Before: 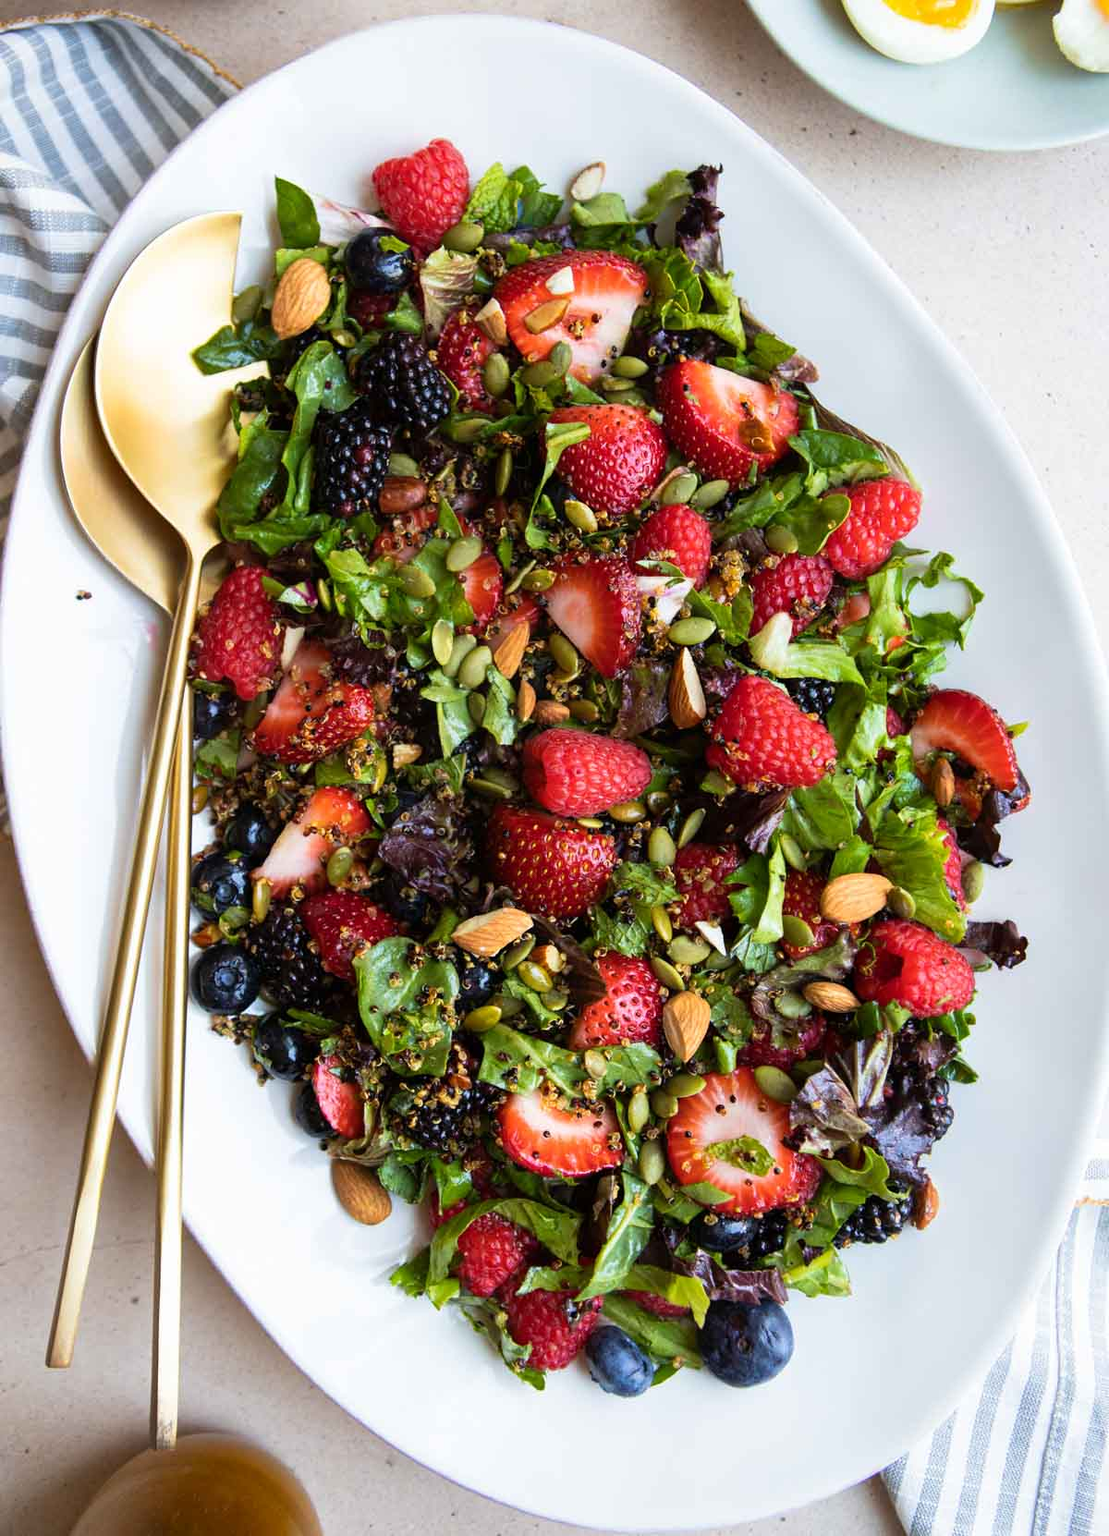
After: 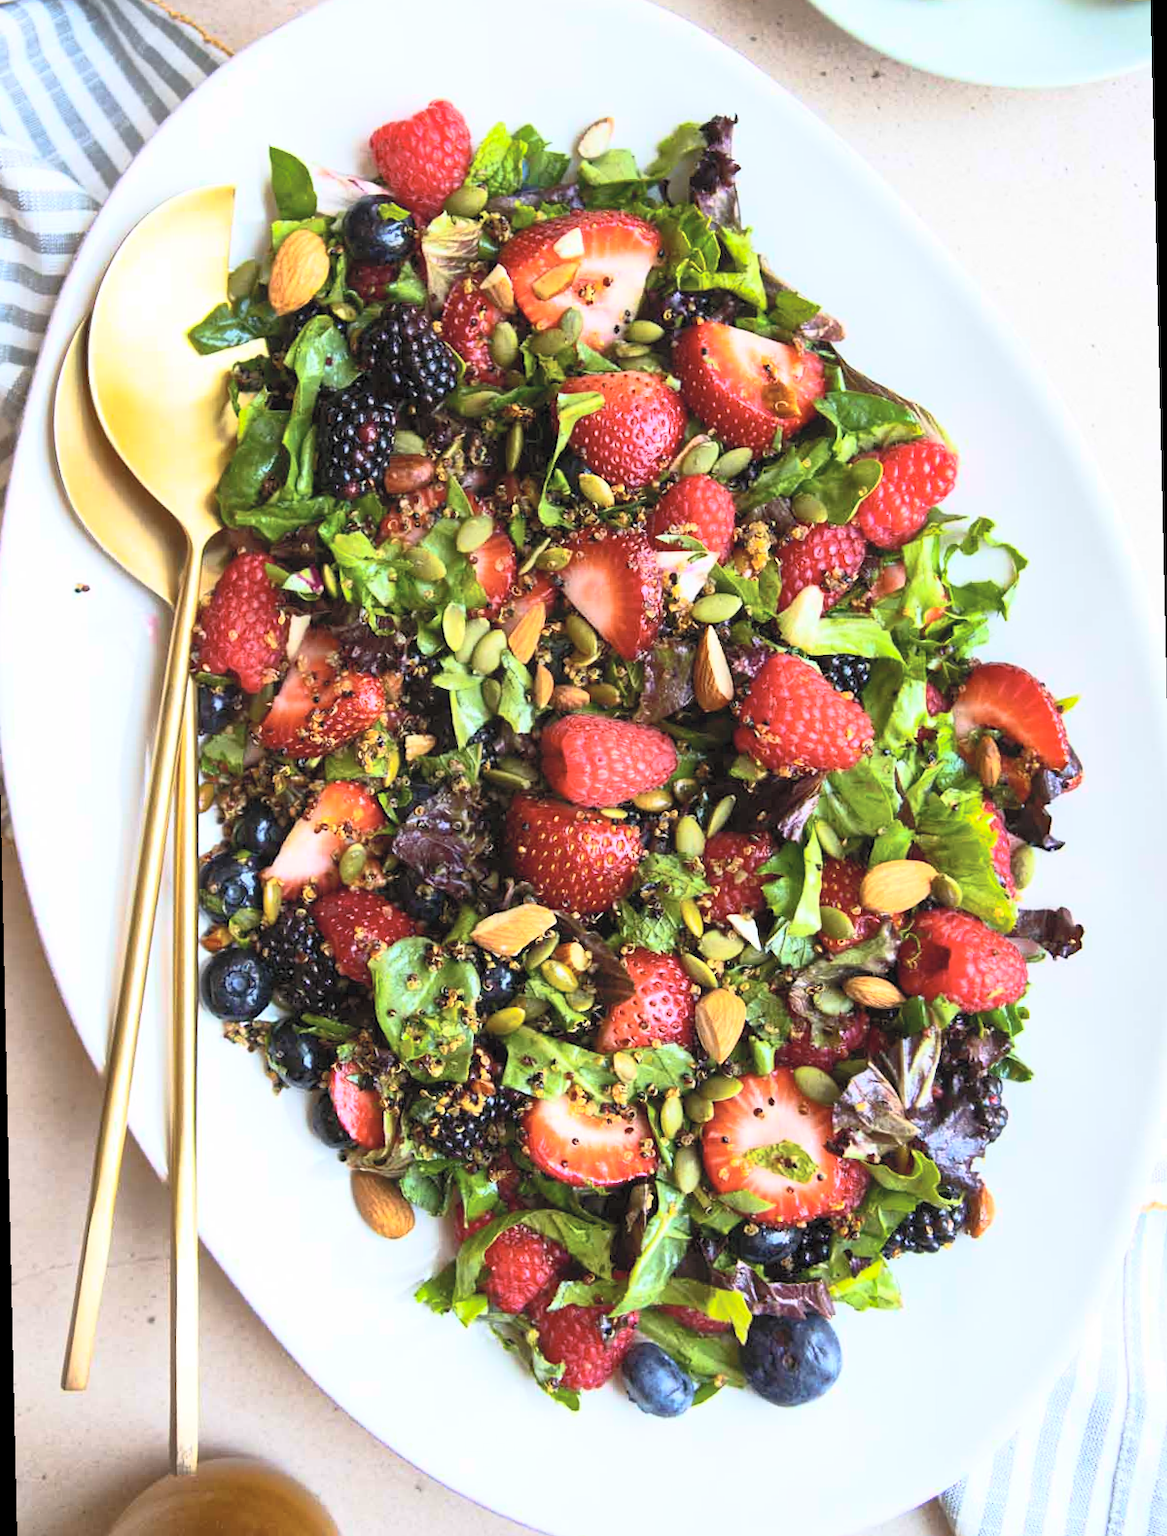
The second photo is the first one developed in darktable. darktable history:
rotate and perspective: rotation -1.32°, lens shift (horizontal) -0.031, crop left 0.015, crop right 0.985, crop top 0.047, crop bottom 0.982
shadows and highlights: on, module defaults
contrast brightness saturation: contrast 0.39, brightness 0.53
